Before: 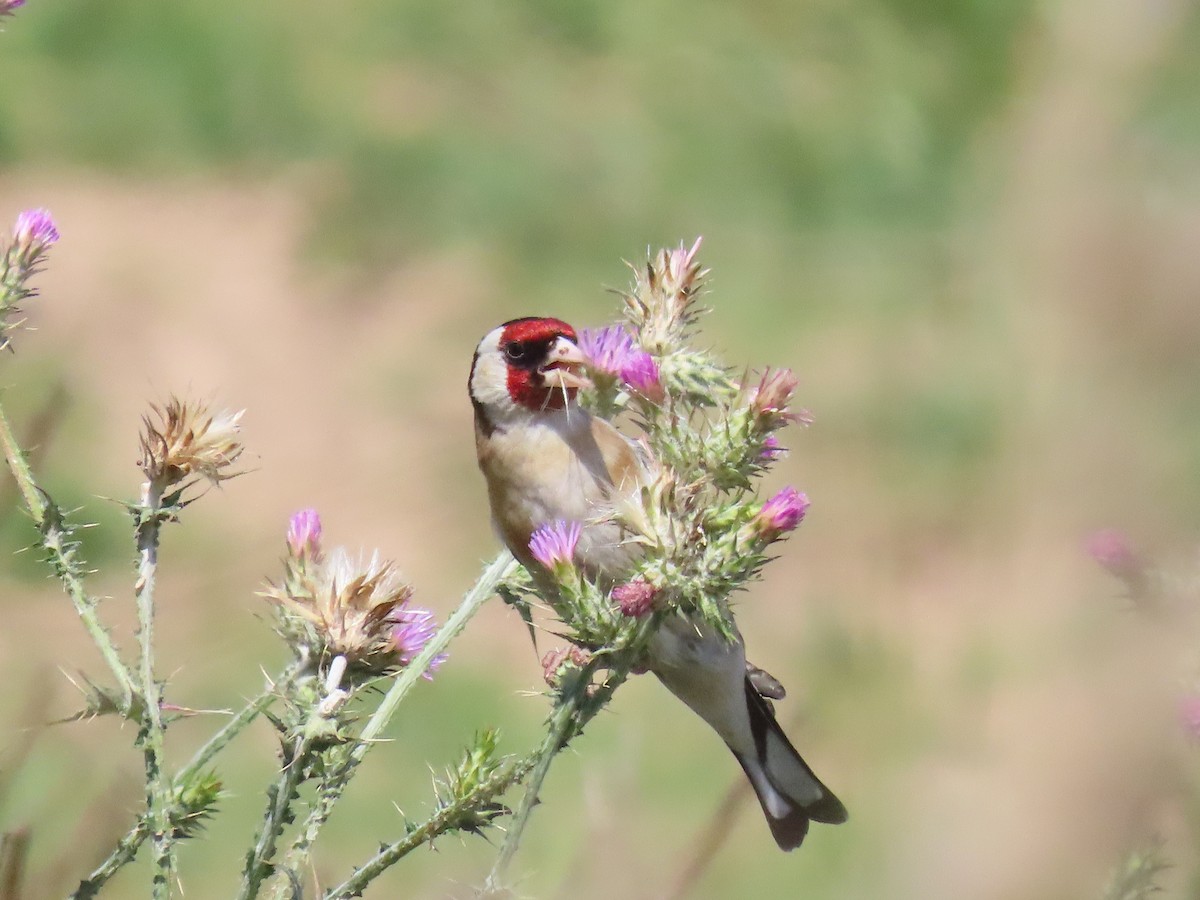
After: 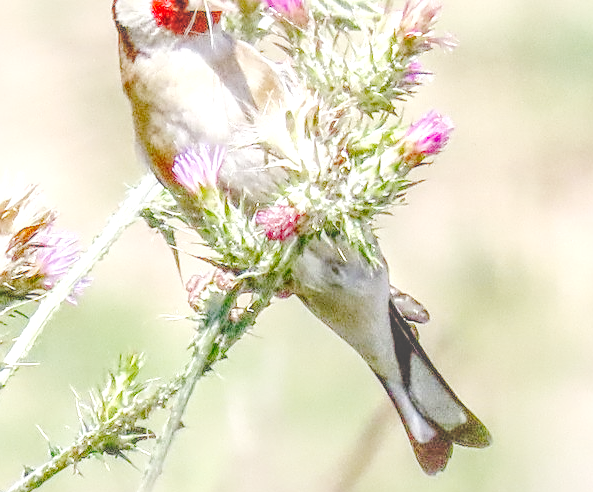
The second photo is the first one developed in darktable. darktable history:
crop: left 29.672%, top 41.786%, right 20.851%, bottom 3.487%
exposure: black level correction 0, exposure 0.7 EV, compensate exposure bias true, compensate highlight preservation false
local contrast: highlights 20%, shadows 30%, detail 200%, midtone range 0.2
sharpen: on, module defaults
base curve: curves: ch0 [(0, 0) (0.036, 0.01) (0.123, 0.254) (0.258, 0.504) (0.507, 0.748) (1, 1)], preserve colors none
